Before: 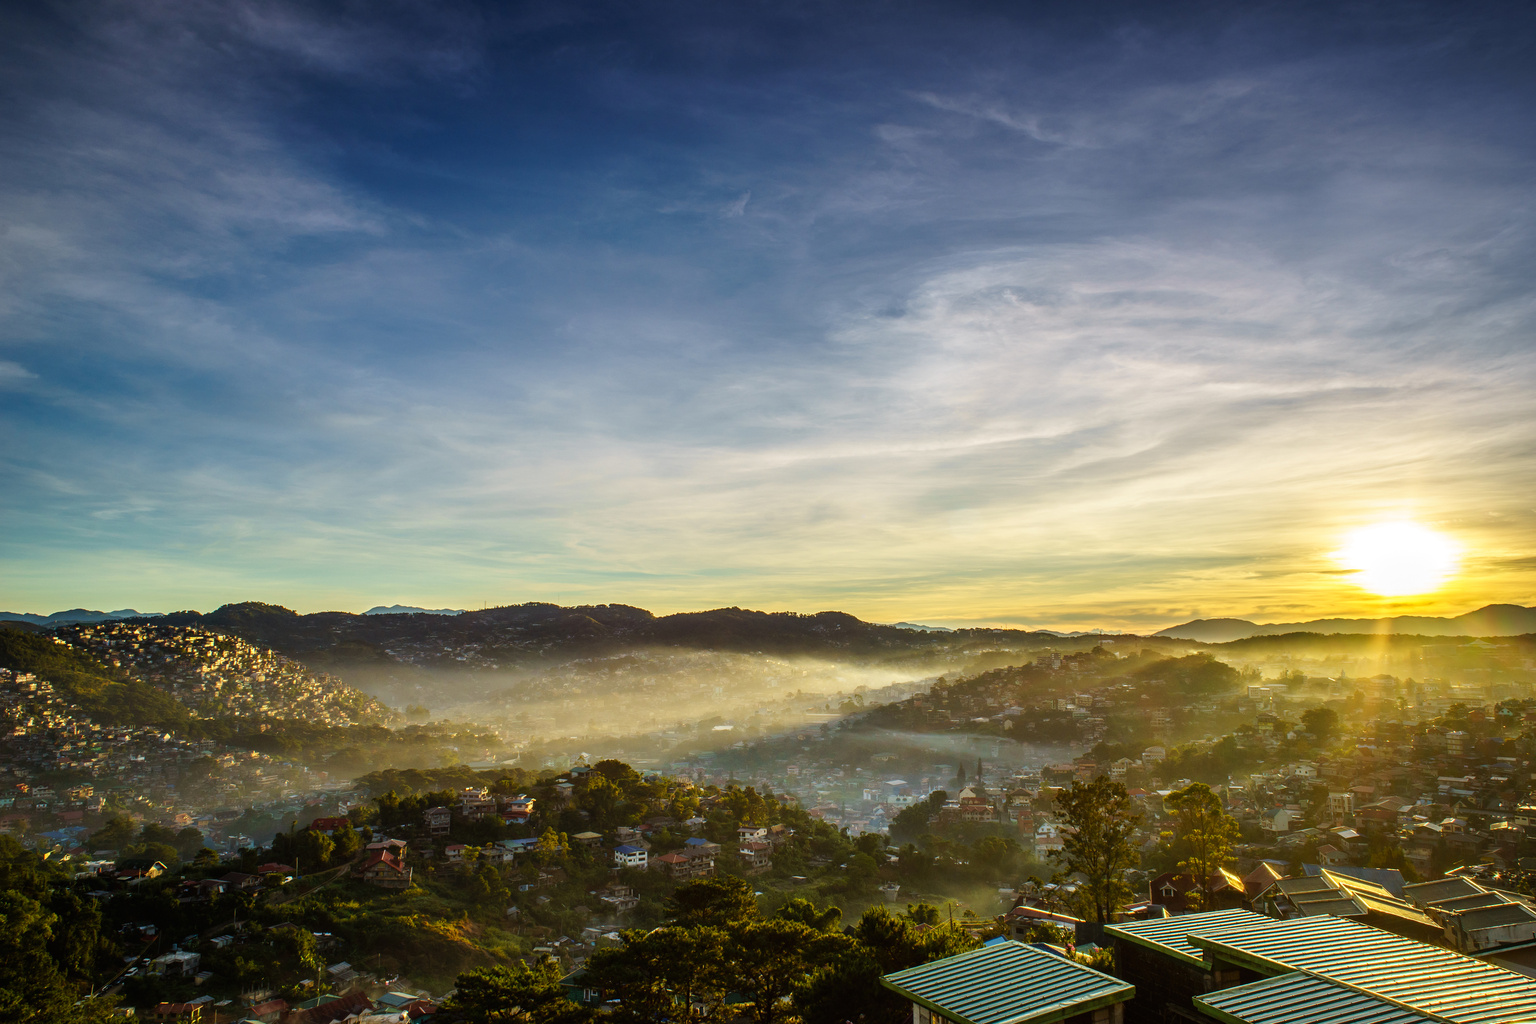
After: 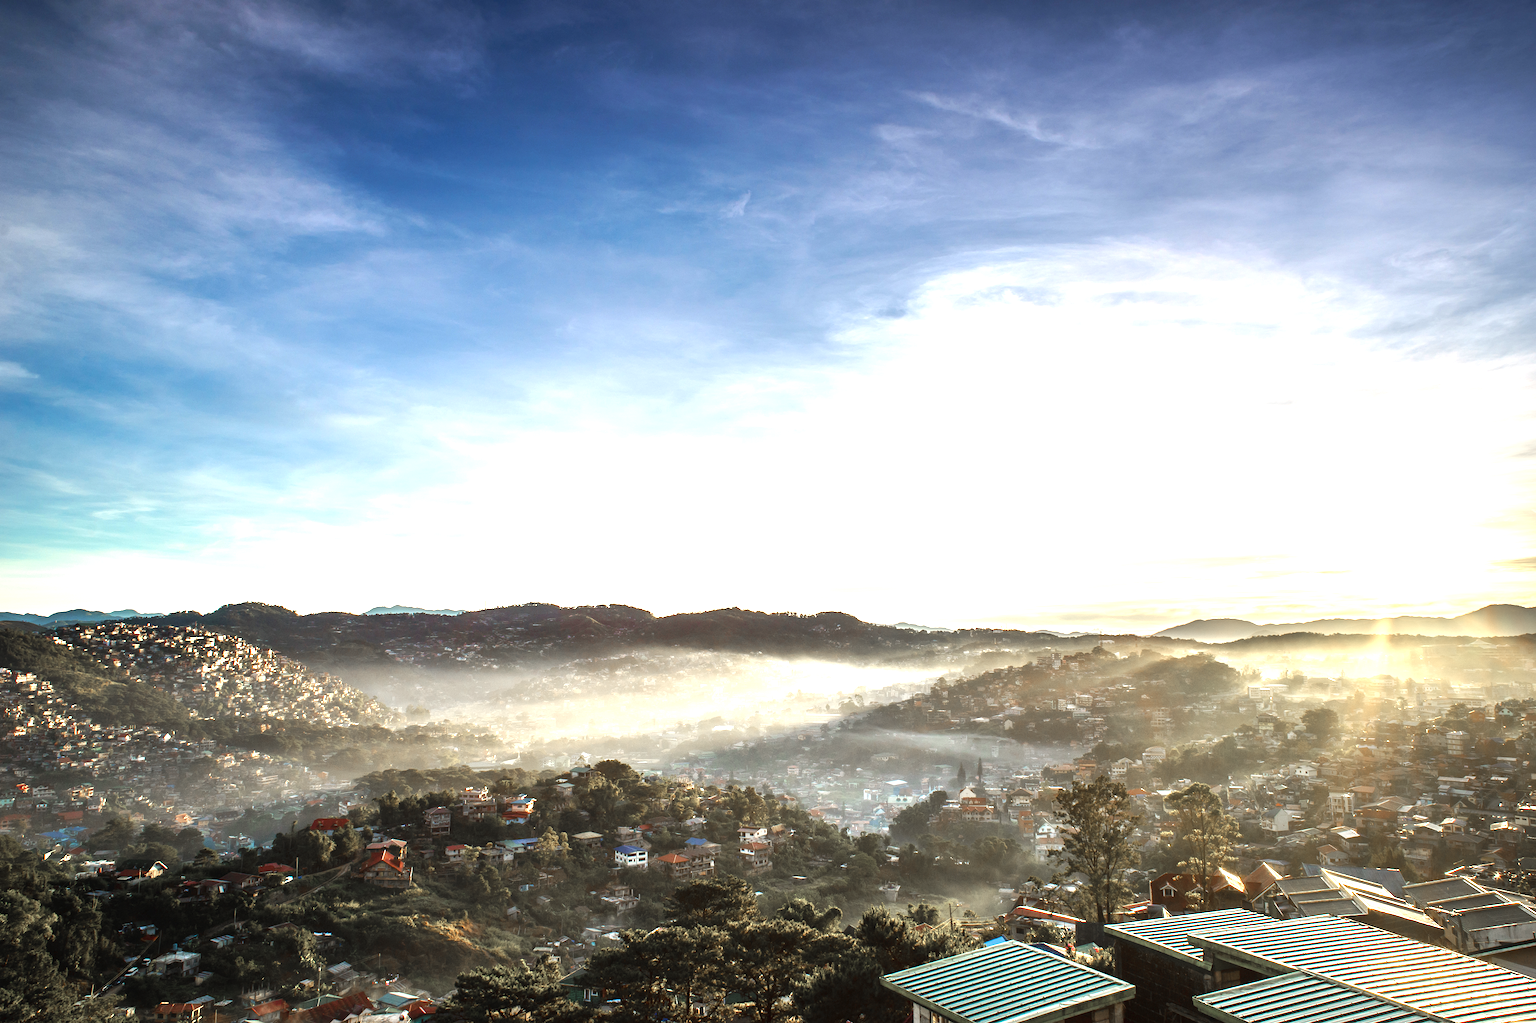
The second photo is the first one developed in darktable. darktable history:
exposure: black level correction 0, exposure 1.35 EV, compensate exposure bias true, compensate highlight preservation false
color zones: curves: ch1 [(0, 0.708) (0.088, 0.648) (0.245, 0.187) (0.429, 0.326) (0.571, 0.498) (0.714, 0.5) (0.857, 0.5) (1, 0.708)]
